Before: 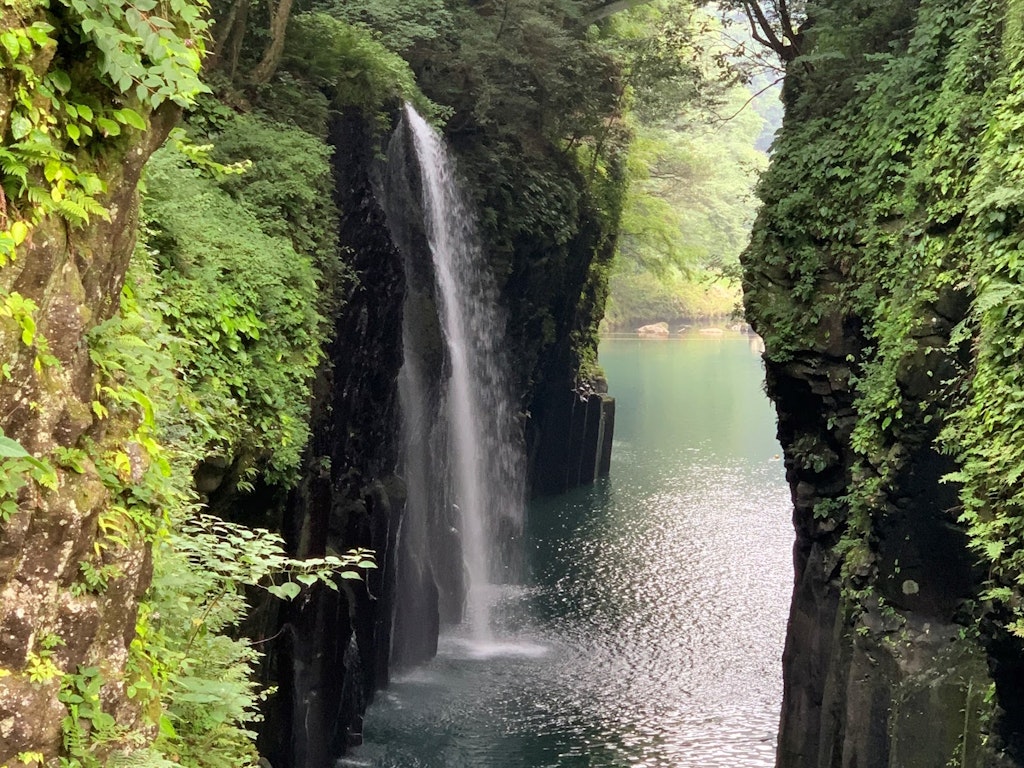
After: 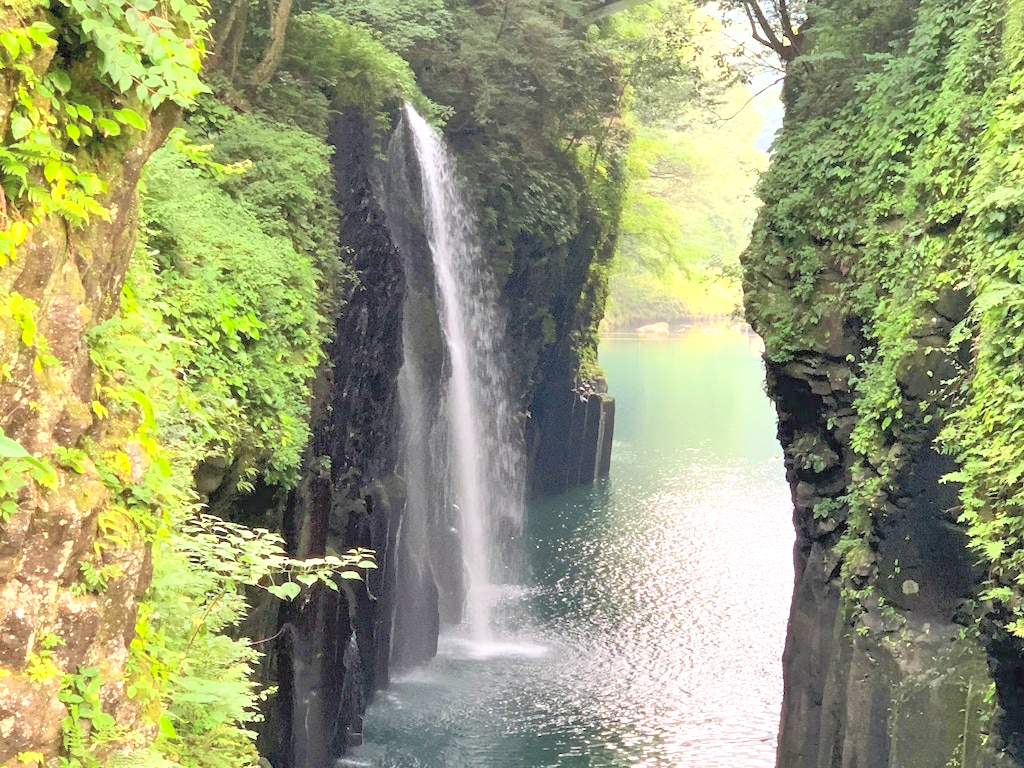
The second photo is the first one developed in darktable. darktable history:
exposure: exposure 0.574 EV, compensate highlight preservation false
contrast brightness saturation: contrast 0.1, brightness 0.3, saturation 0.14
rgb curve: curves: ch0 [(0, 0) (0.093, 0.159) (0.241, 0.265) (0.414, 0.42) (1, 1)], compensate middle gray true, preserve colors basic power
